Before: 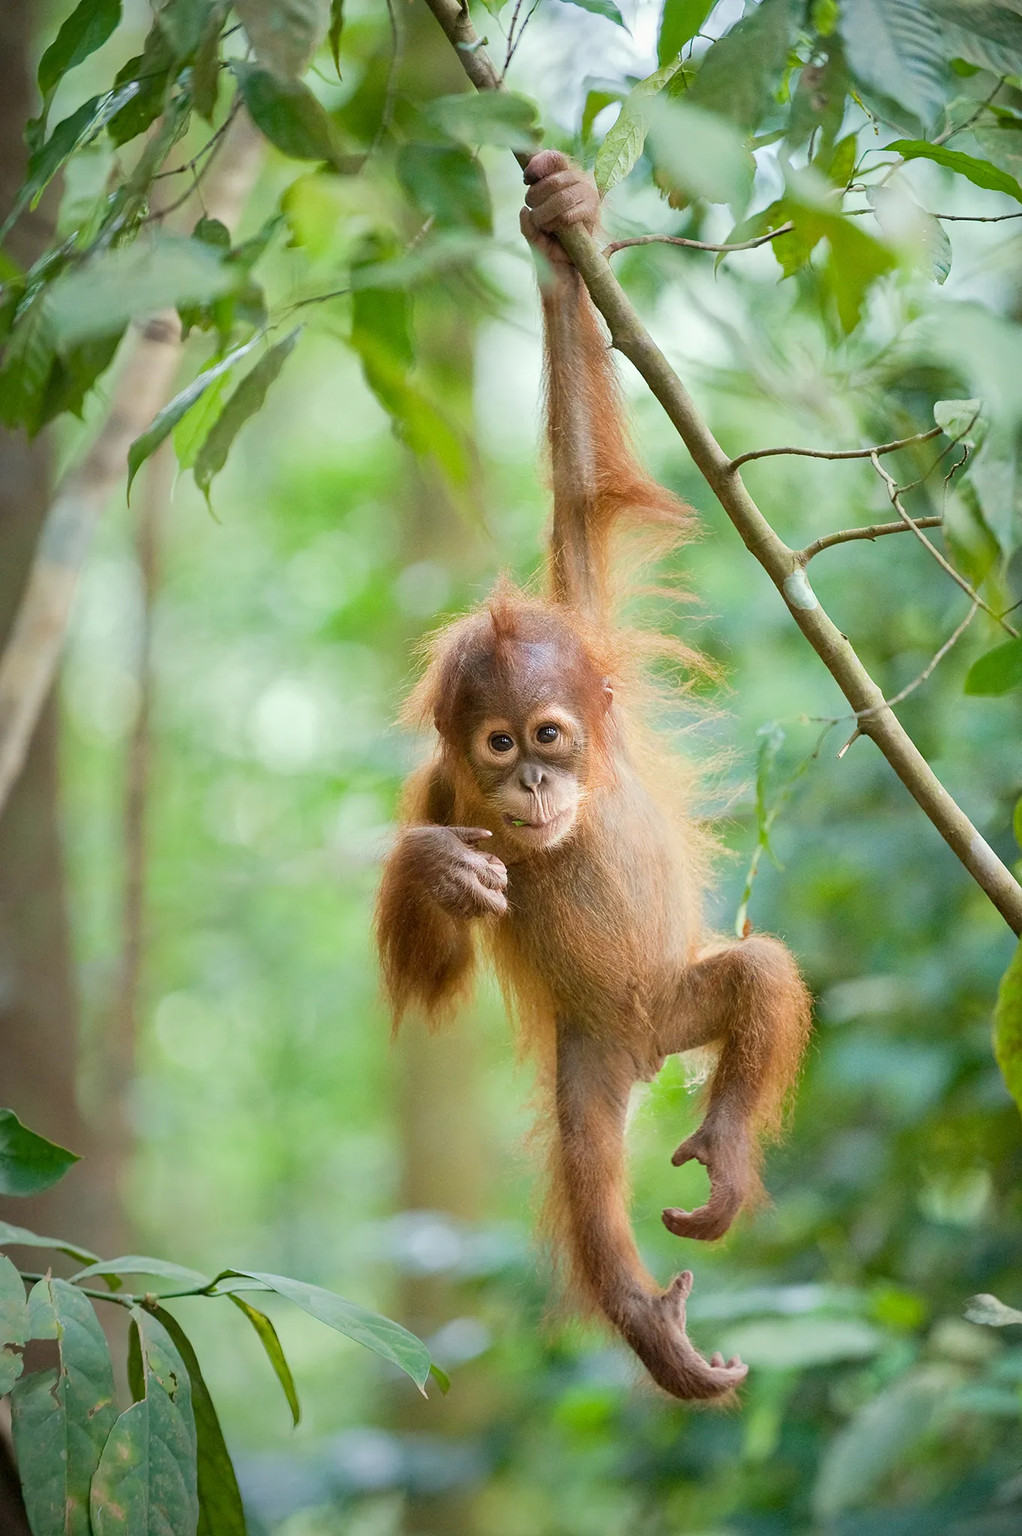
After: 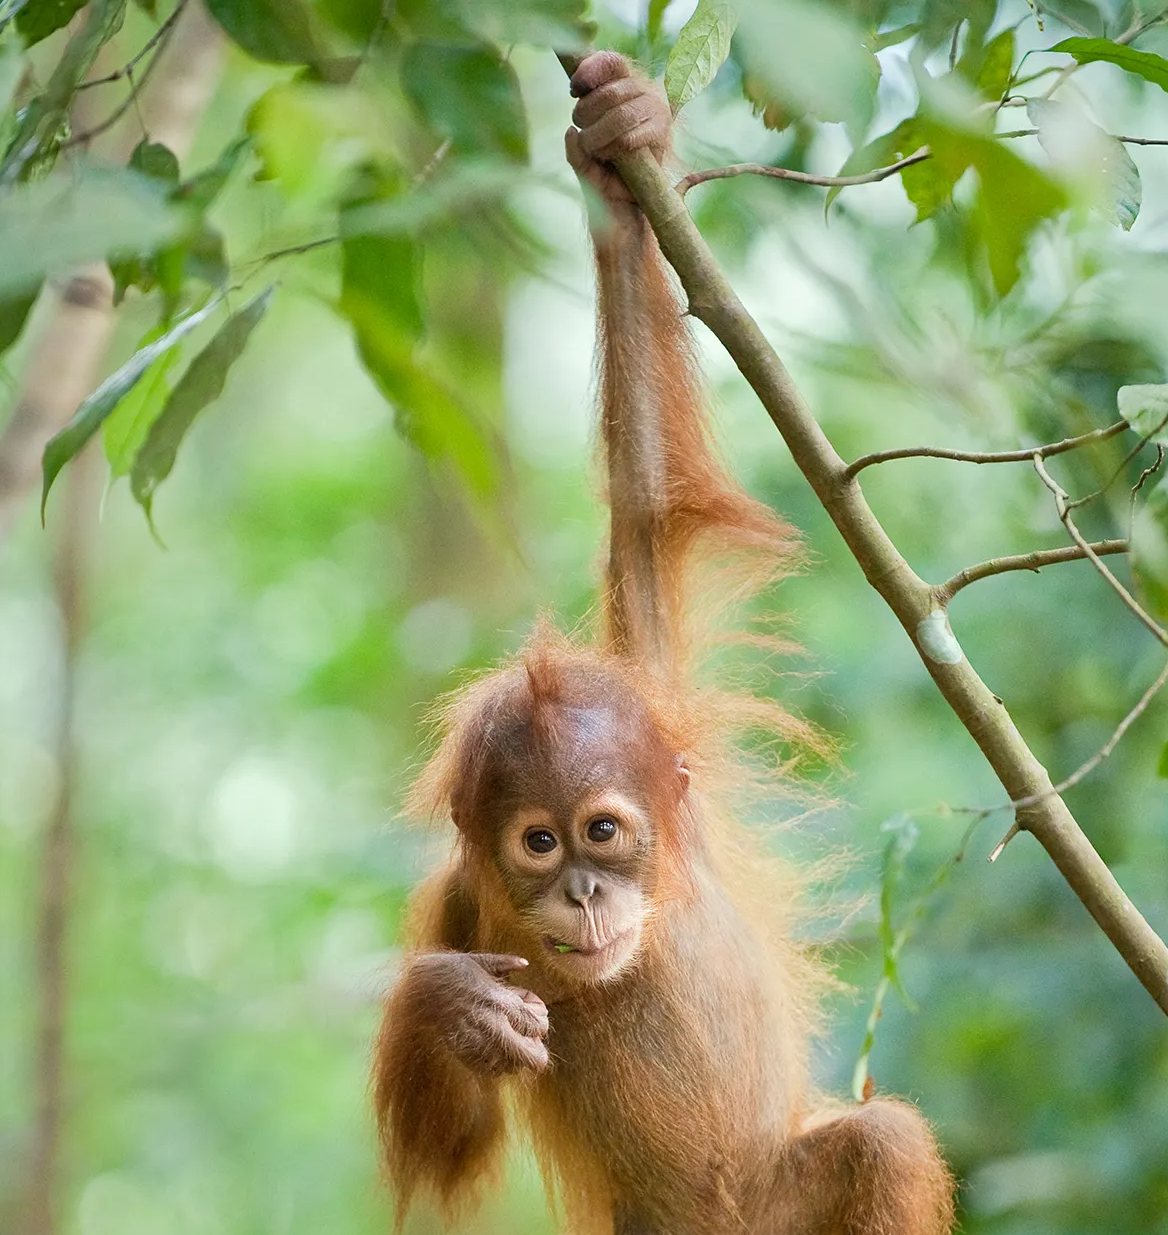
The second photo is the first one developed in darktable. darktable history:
crop and rotate: left 9.421%, top 7.31%, right 4.868%, bottom 32.353%
